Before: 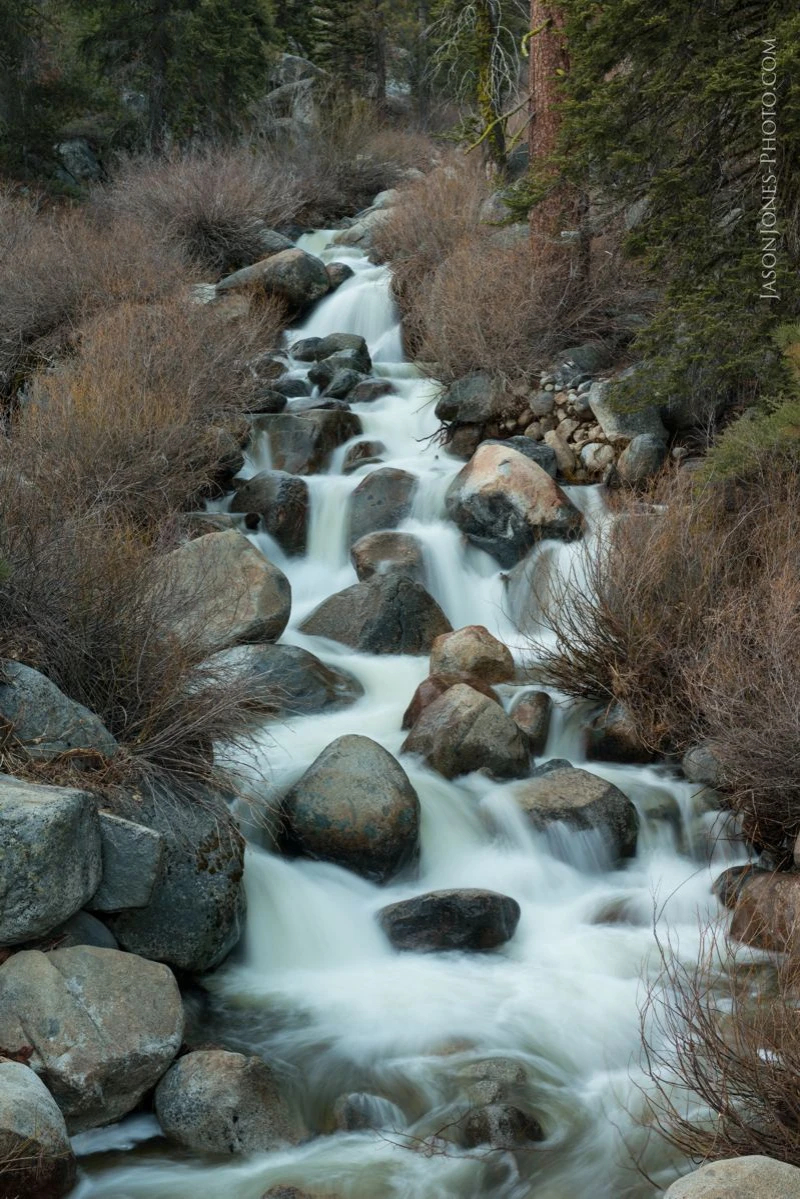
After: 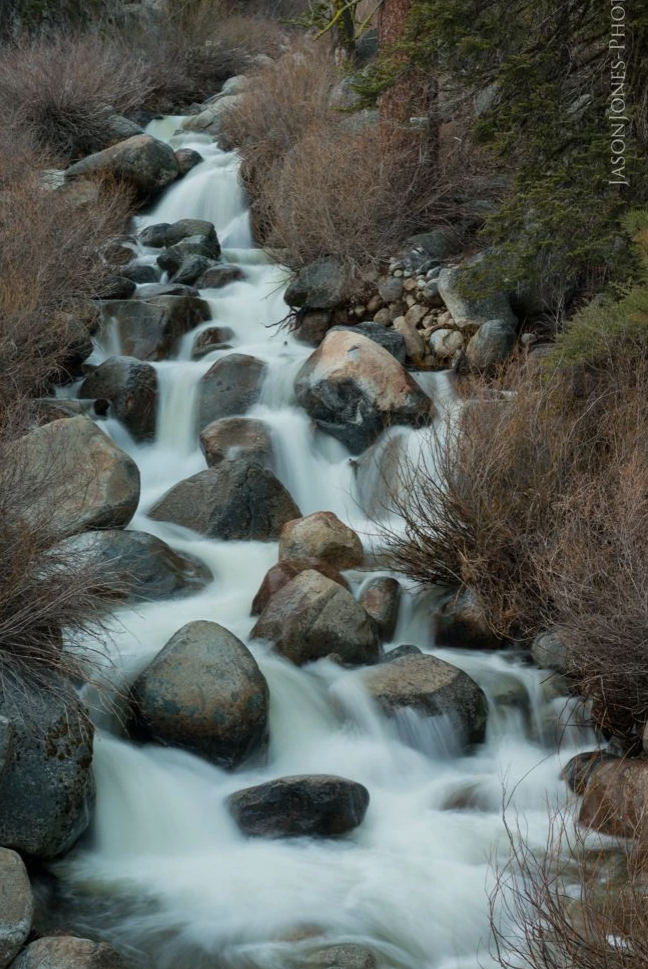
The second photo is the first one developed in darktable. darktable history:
crop: left 18.933%, top 9.528%, right 0%, bottom 9.587%
exposure: exposure -0.289 EV, compensate exposure bias true, compensate highlight preservation false
